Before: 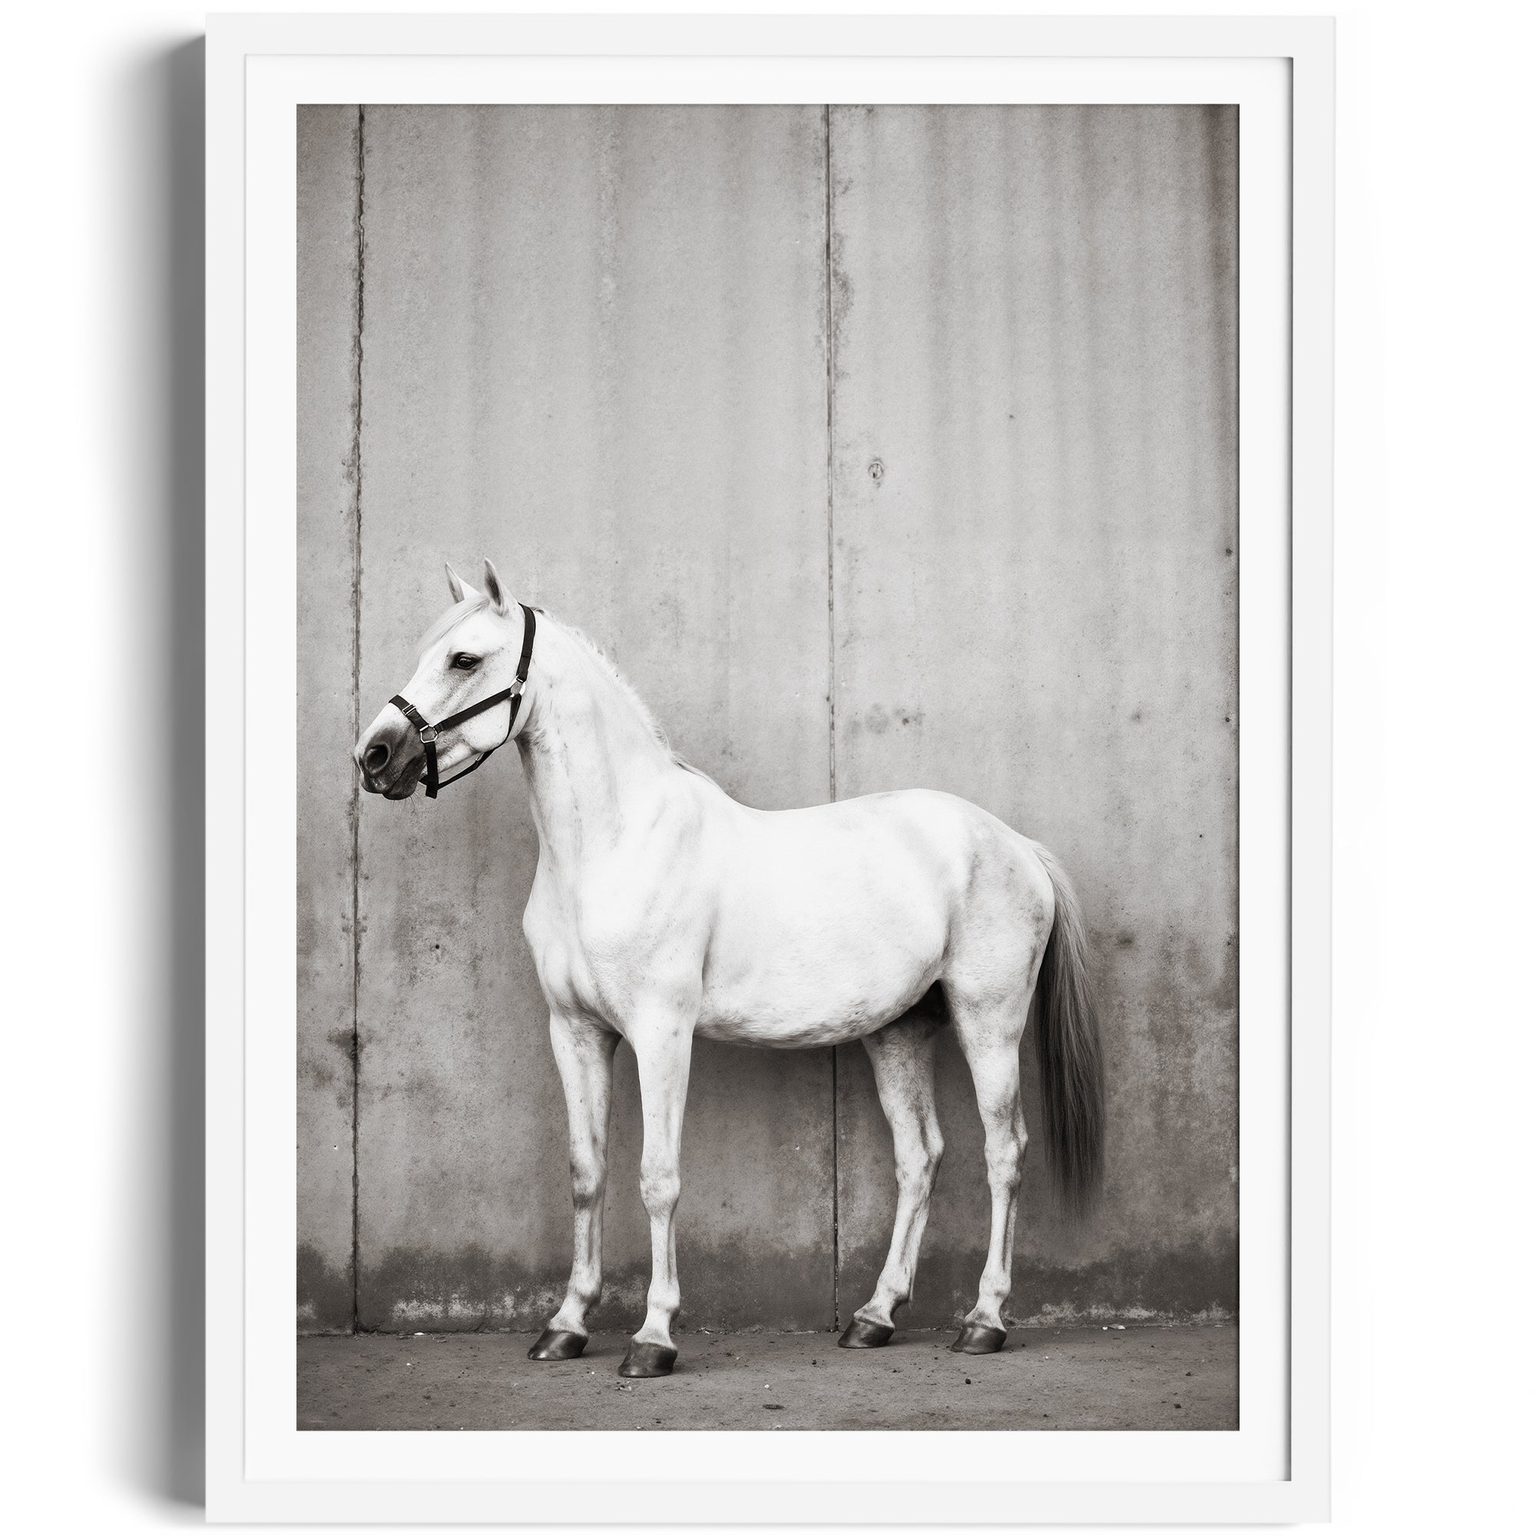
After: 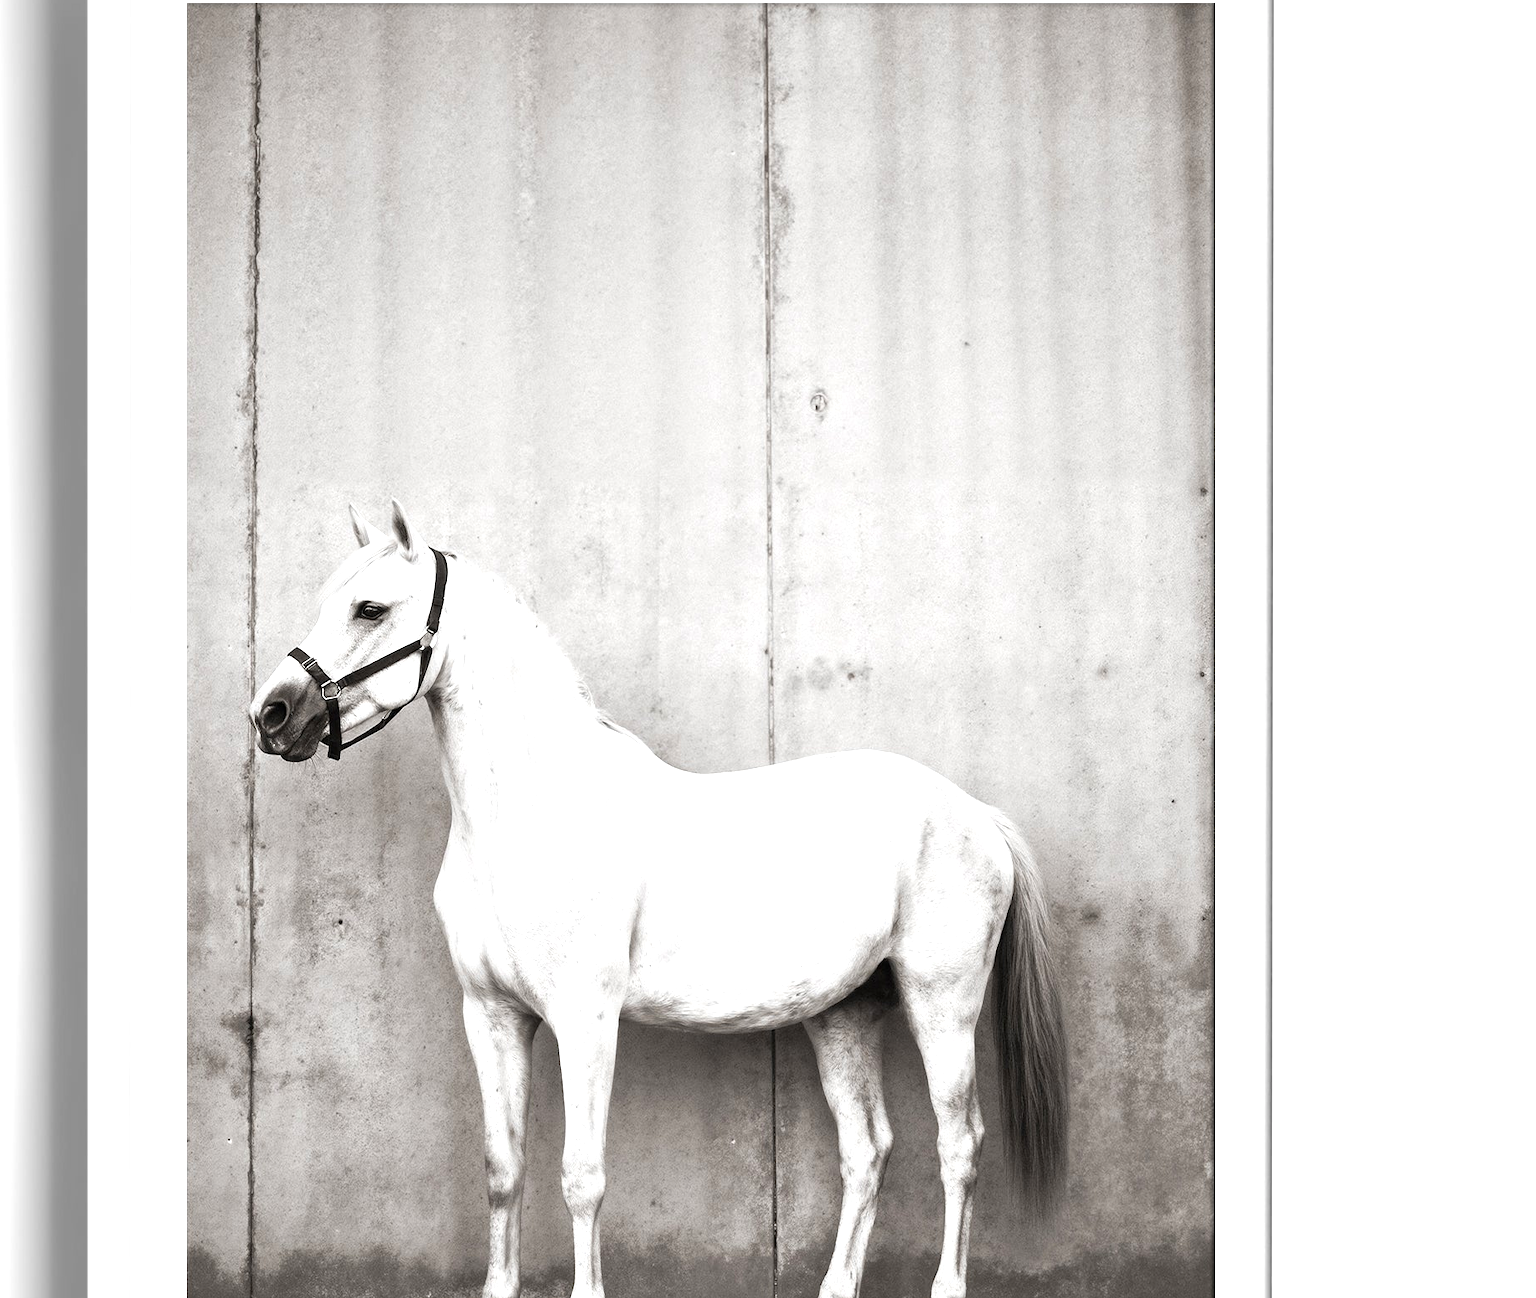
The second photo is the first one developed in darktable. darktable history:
exposure: exposure 0.6 EV, compensate highlight preservation false
crop: left 8.155%, top 6.611%, bottom 15.385%
